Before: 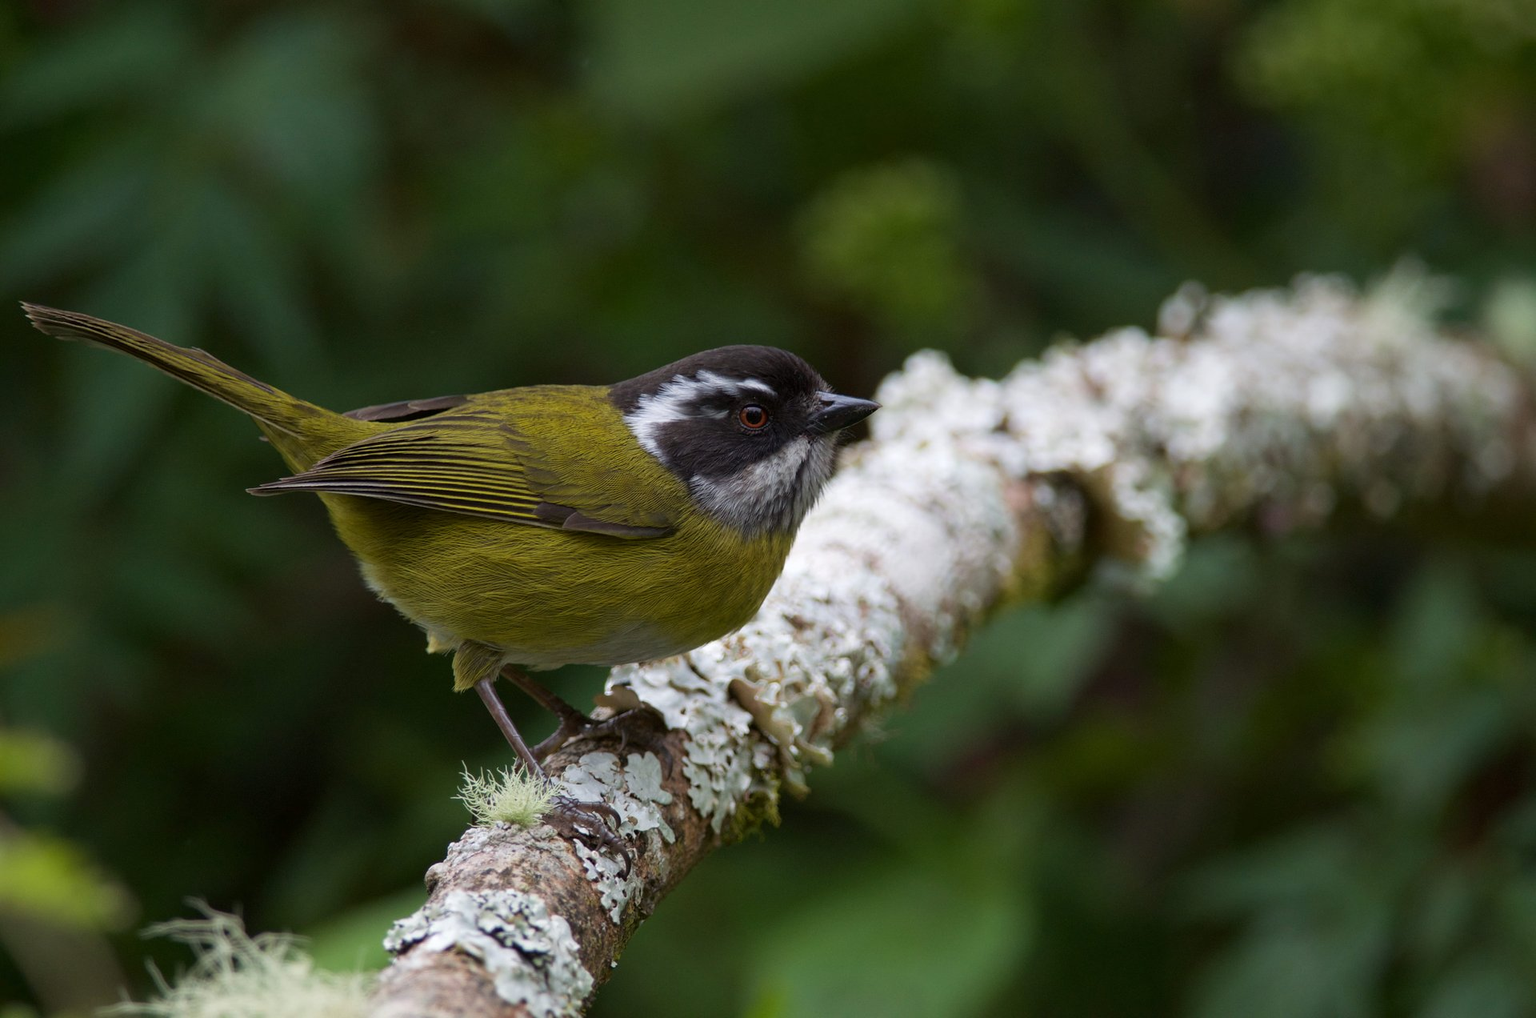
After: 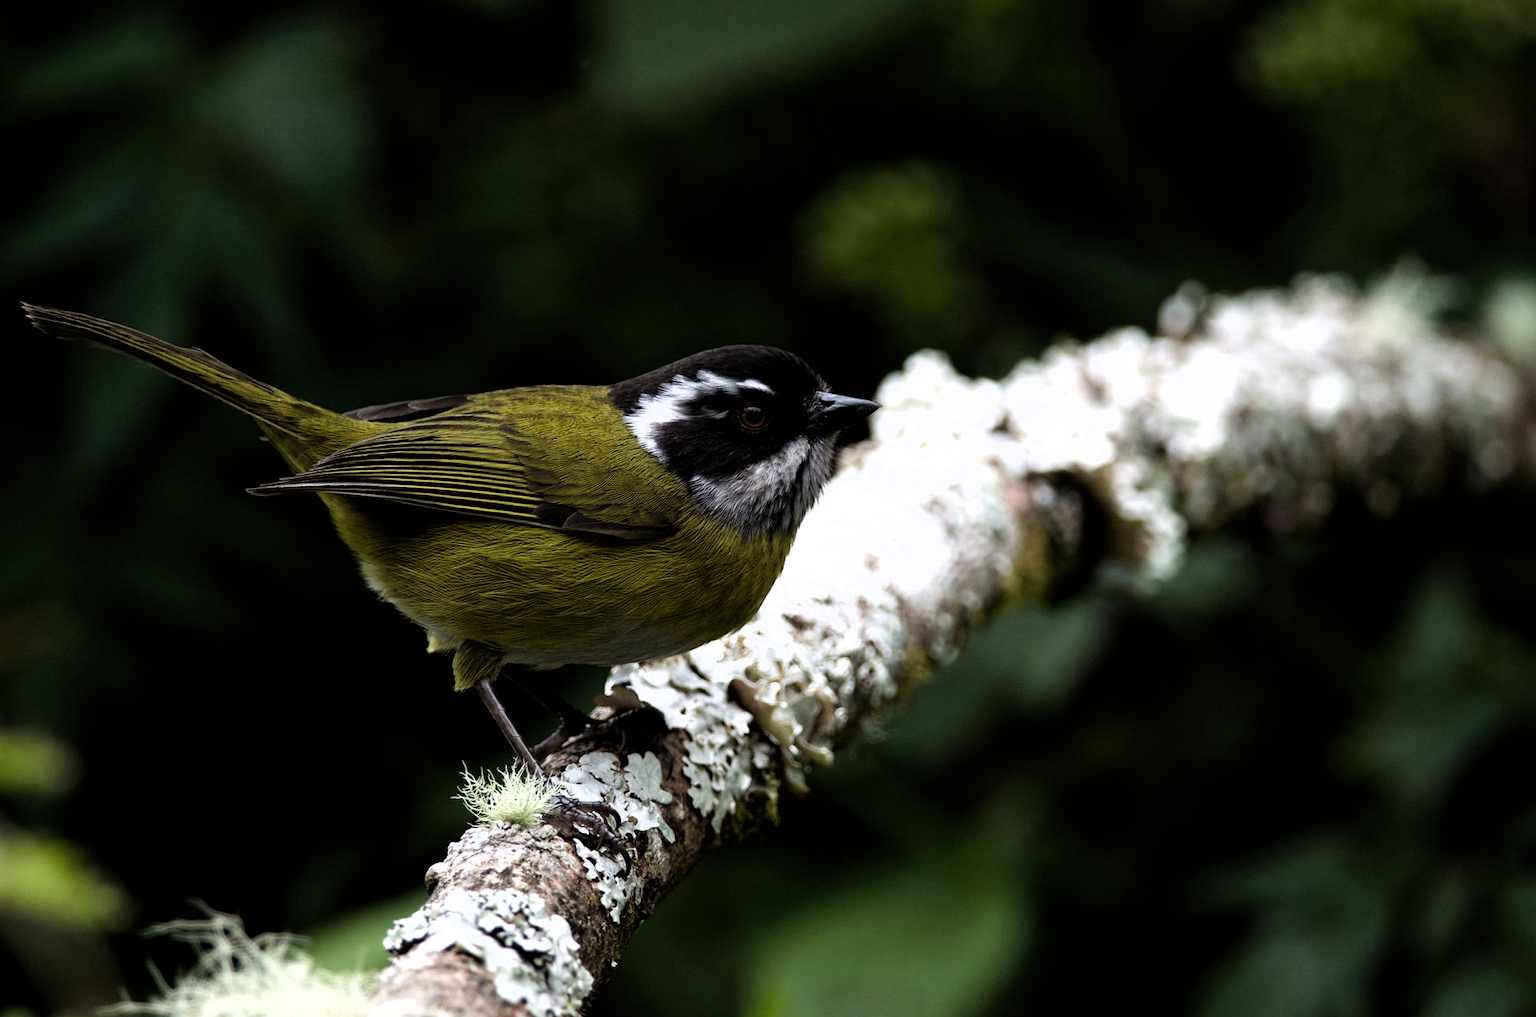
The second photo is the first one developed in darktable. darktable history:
filmic rgb: black relative exposure -8.24 EV, white relative exposure 2.21 EV, hardness 7.05, latitude 86.61%, contrast 1.699, highlights saturation mix -4.47%, shadows ↔ highlights balance -3.01%
